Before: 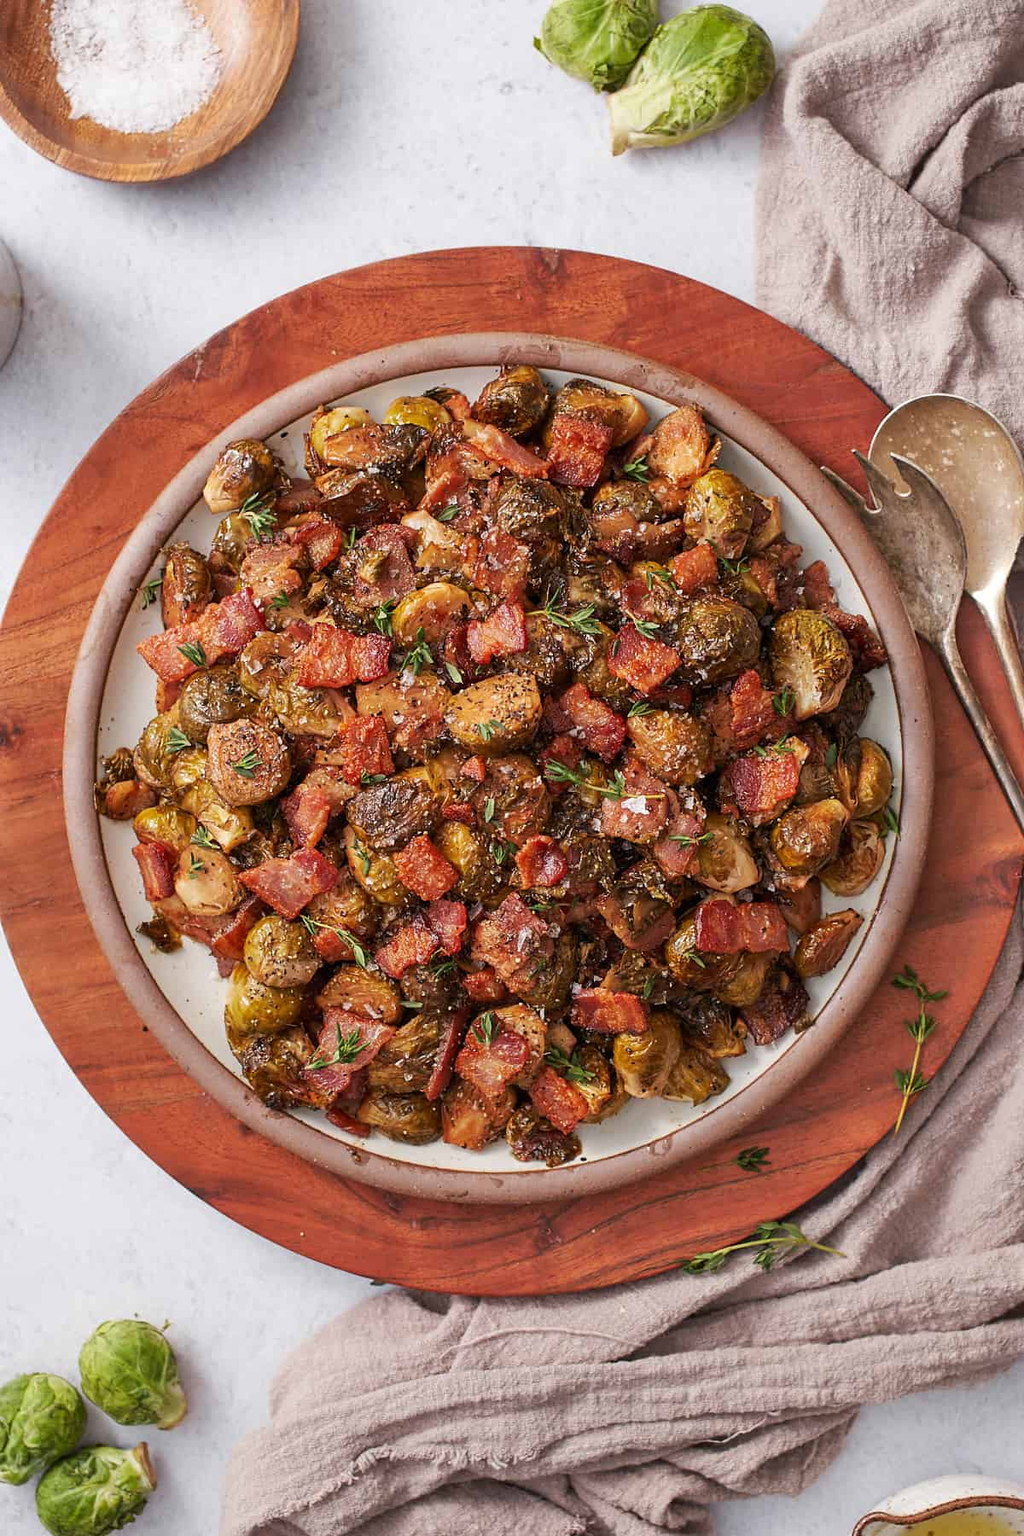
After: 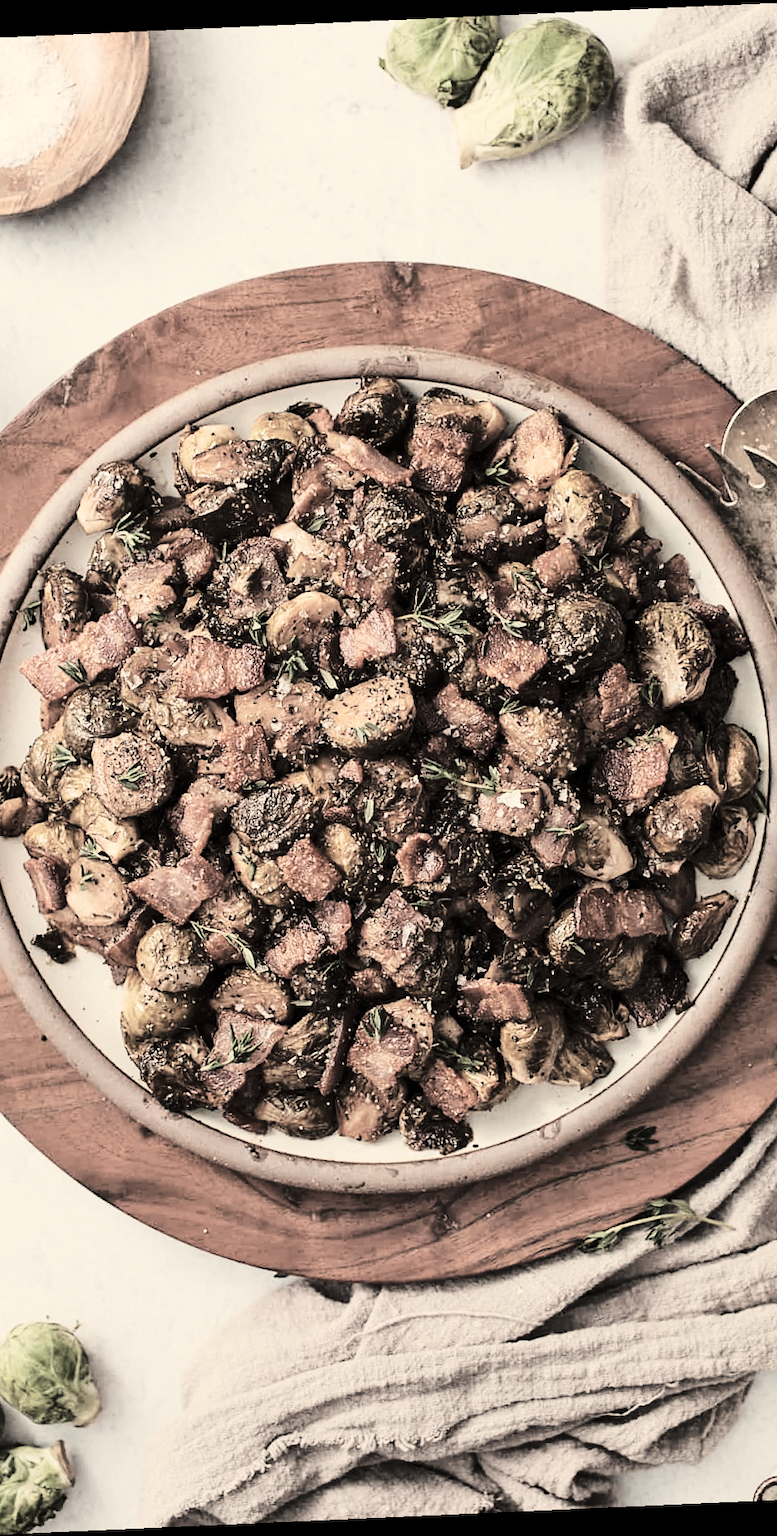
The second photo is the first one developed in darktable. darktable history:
tone curve: curves: ch0 [(0, 0) (0.179, 0.073) (0.265, 0.147) (0.463, 0.553) (0.51, 0.635) (0.716, 0.863) (1, 0.997)], color space Lab, linked channels, preserve colors none
rotate and perspective: rotation -2.56°, automatic cropping off
color zones: curves: ch1 [(0.238, 0.163) (0.476, 0.2) (0.733, 0.322) (0.848, 0.134)]
crop: left 13.443%, right 13.31%
white balance: red 1.08, blue 0.791
